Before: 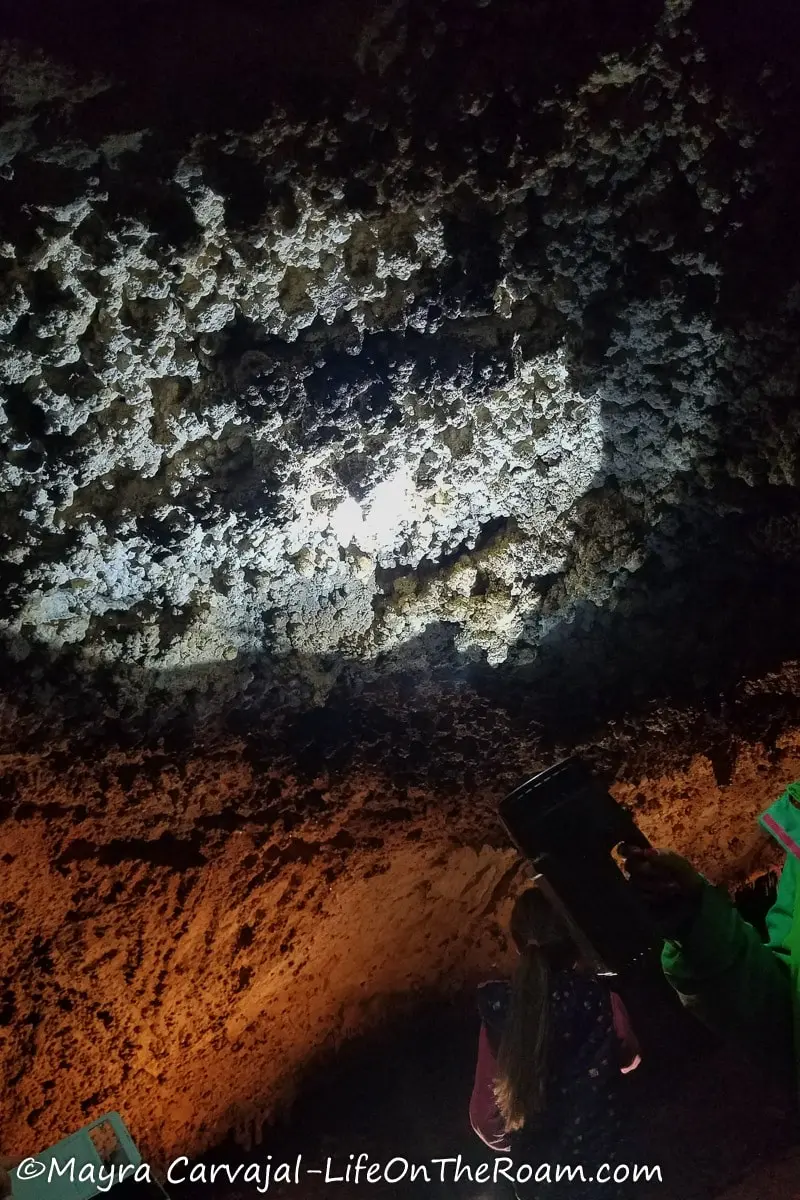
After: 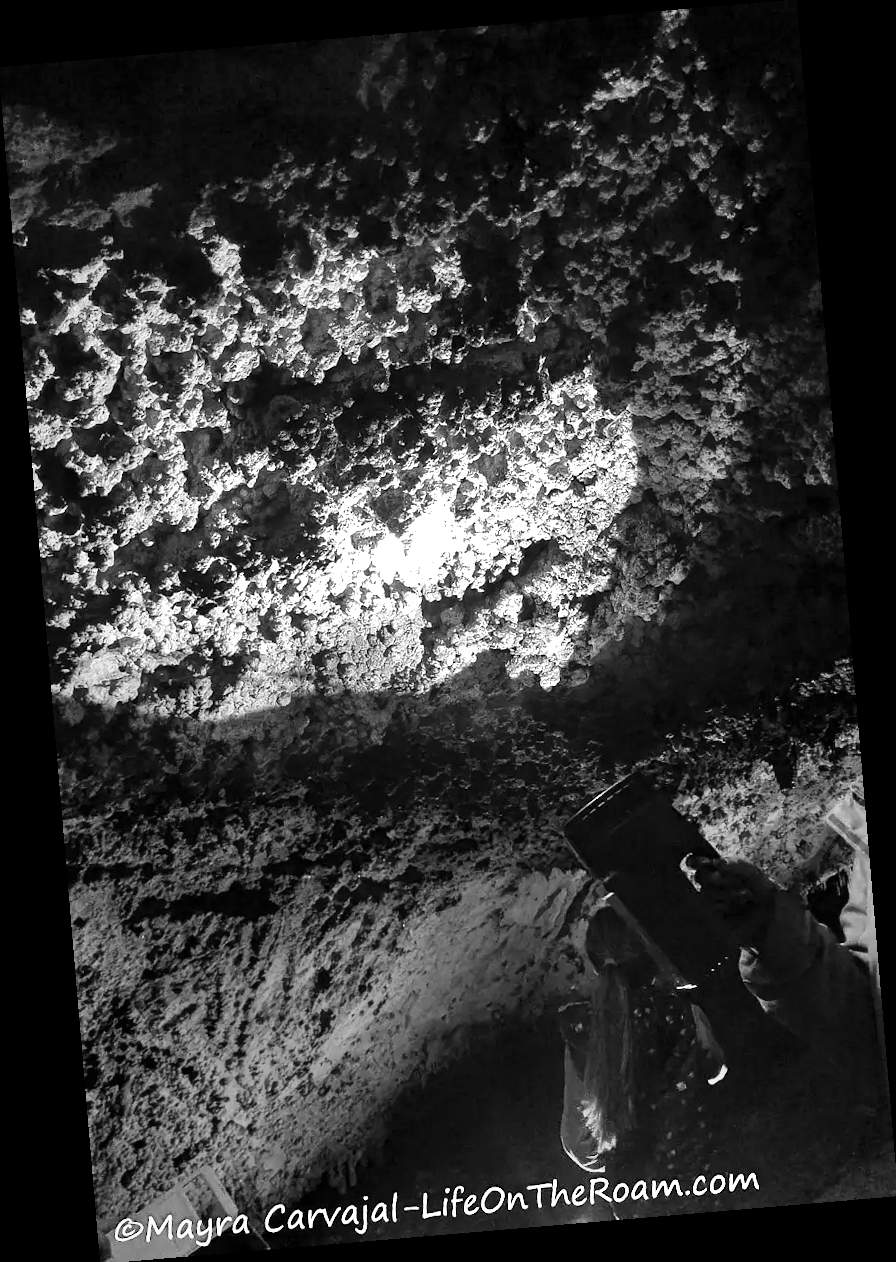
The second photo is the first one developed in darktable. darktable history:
monochrome: on, module defaults
rotate and perspective: rotation -4.86°, automatic cropping off
white balance: red 0.978, blue 0.999
shadows and highlights: low approximation 0.01, soften with gaussian
crop and rotate: left 0.126%
color balance rgb: linear chroma grading › global chroma 20%, perceptual saturation grading › global saturation 65%, perceptual saturation grading › highlights 50%, perceptual saturation grading › shadows 30%, perceptual brilliance grading › global brilliance 12%, perceptual brilliance grading › highlights 15%, global vibrance 20%
